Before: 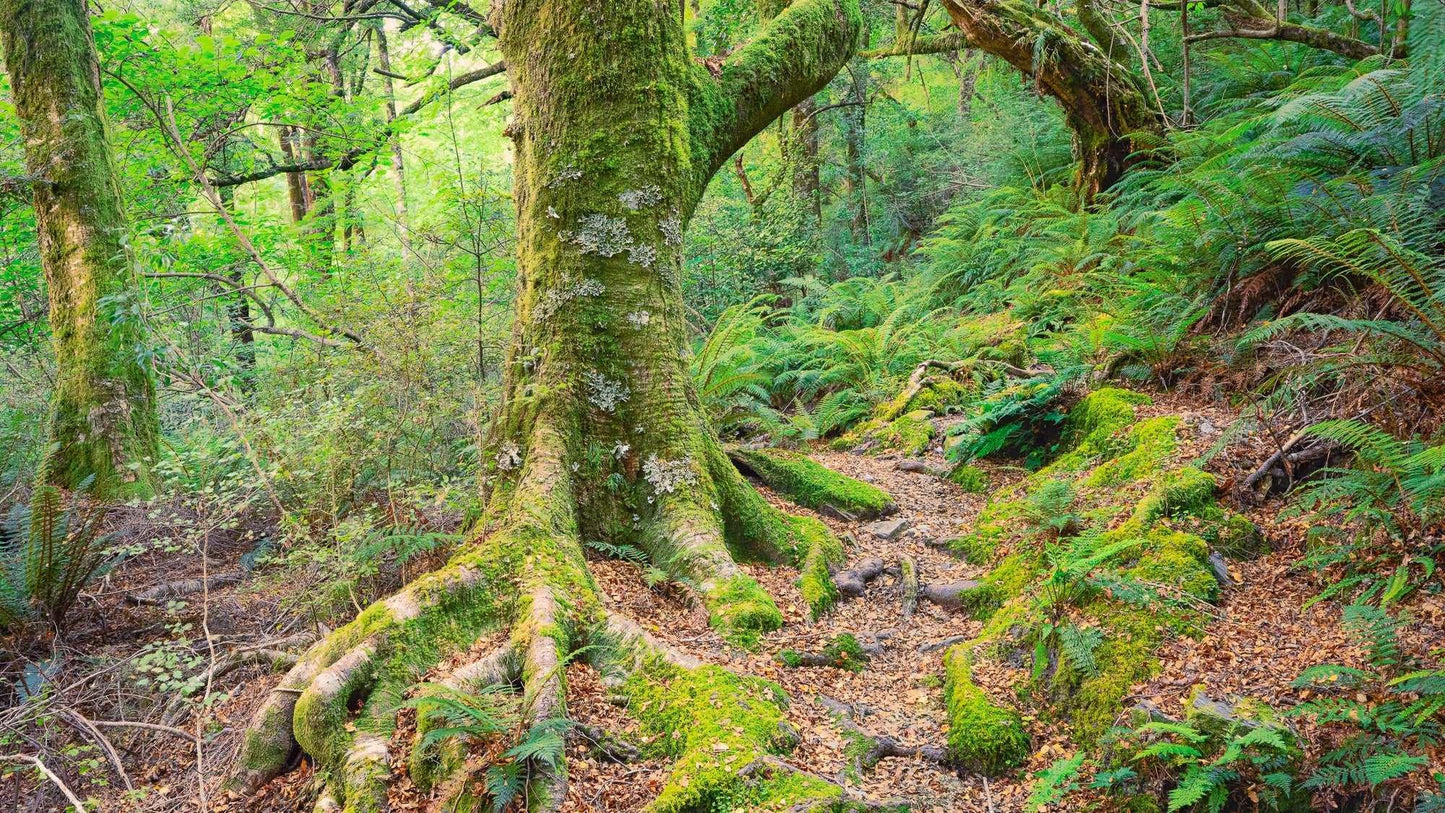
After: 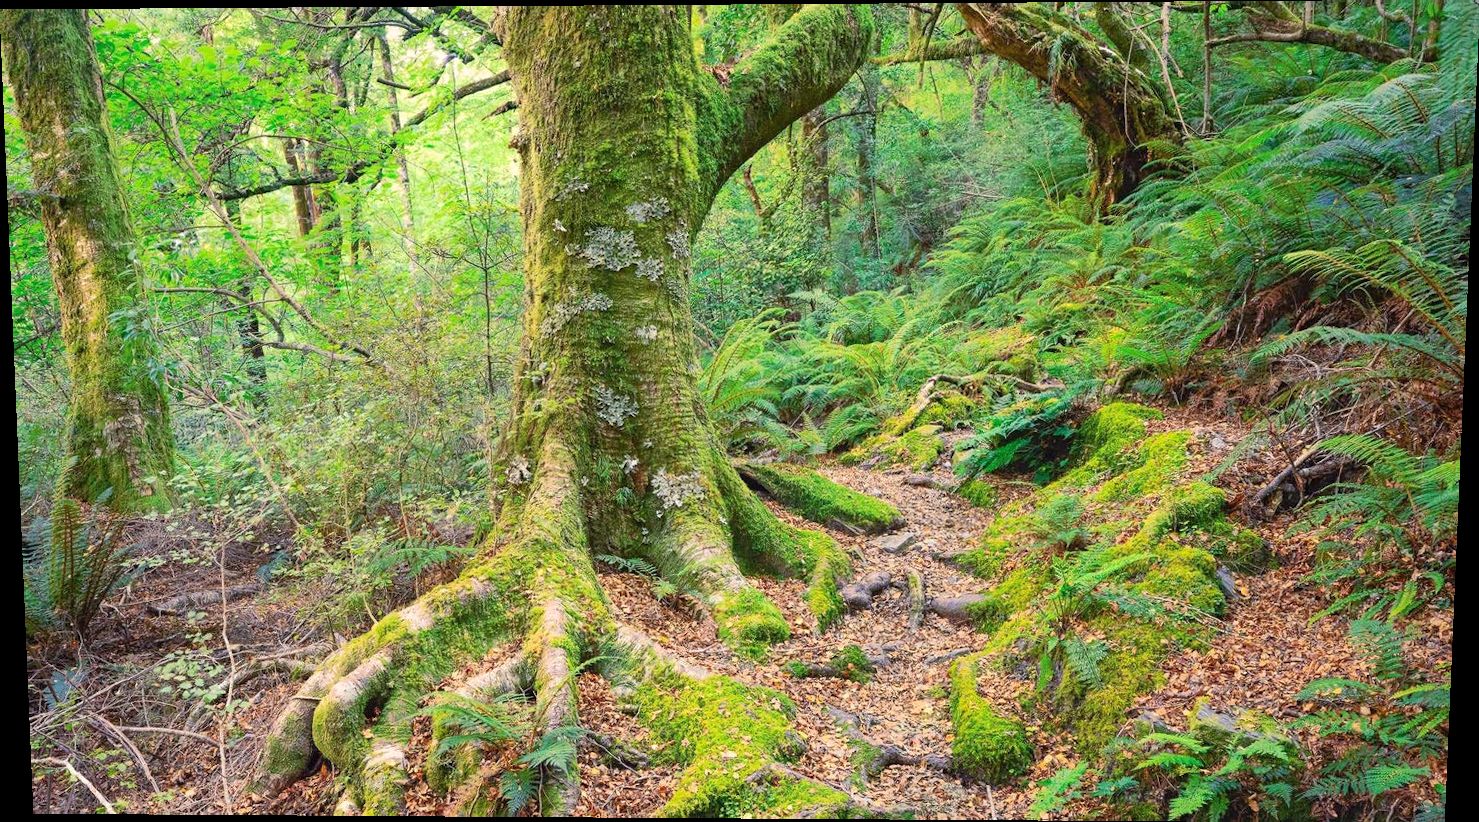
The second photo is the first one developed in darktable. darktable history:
rotate and perspective: lens shift (vertical) 0.048, lens shift (horizontal) -0.024, automatic cropping off
exposure: exposure 0.131 EV, compensate highlight preservation false
